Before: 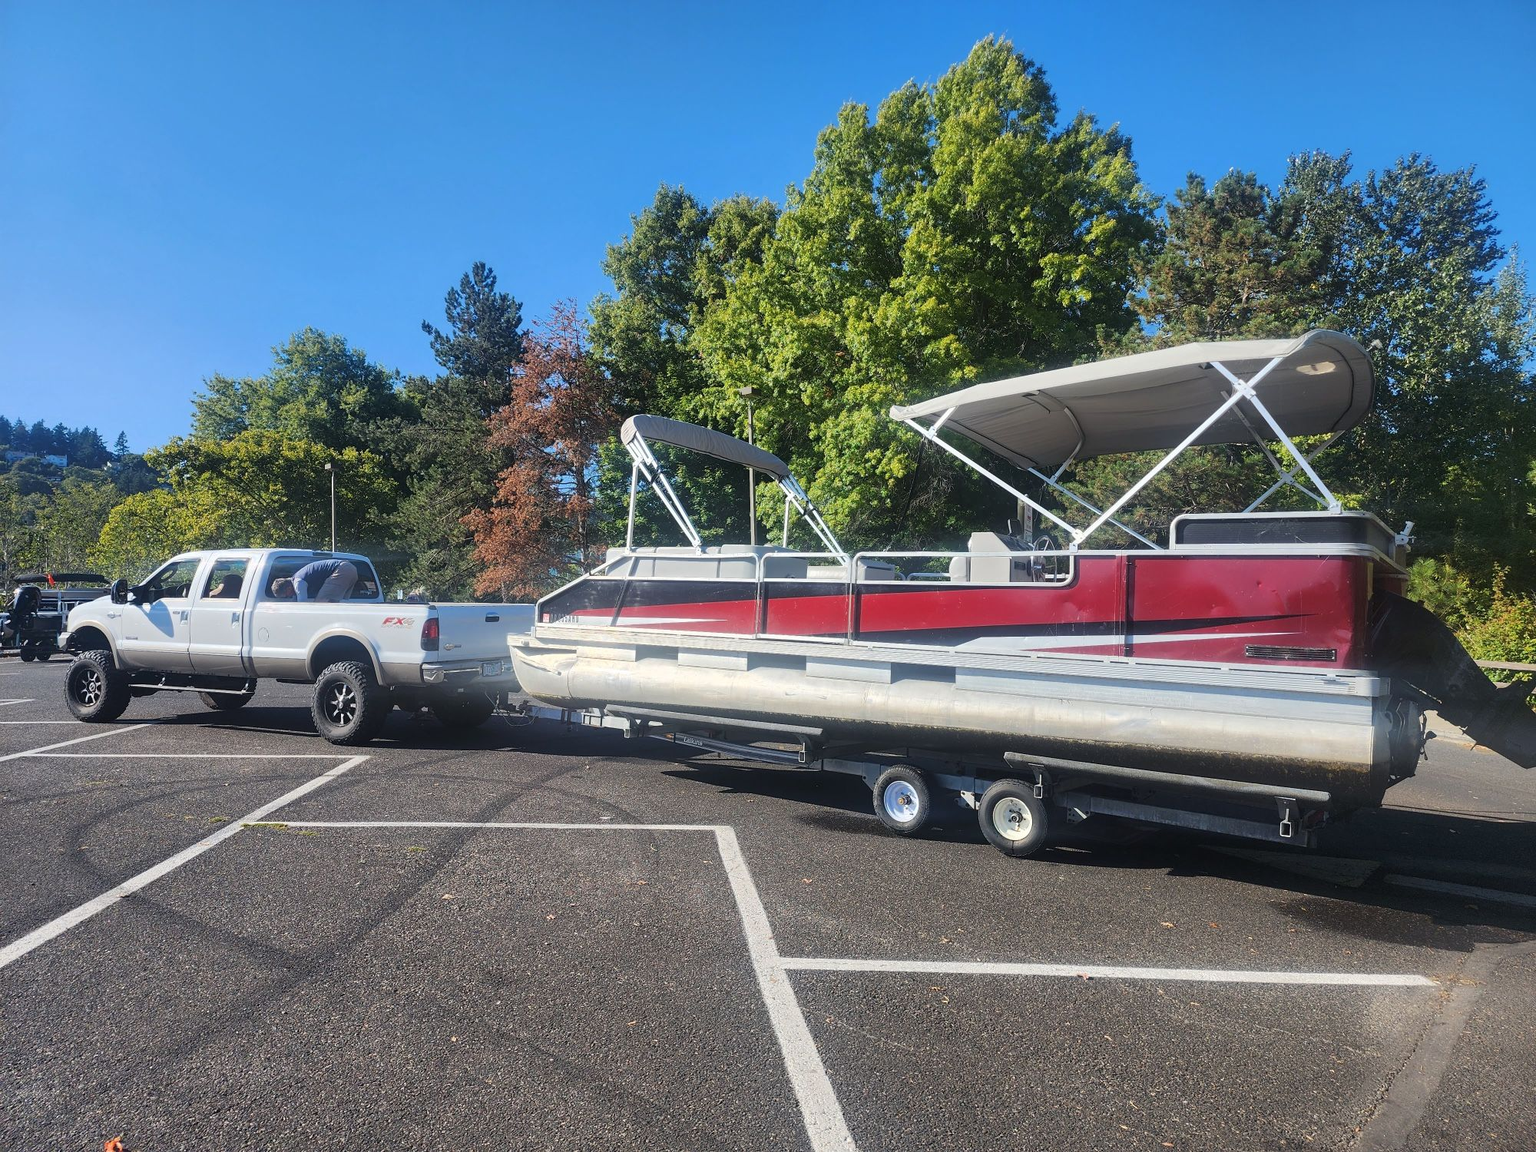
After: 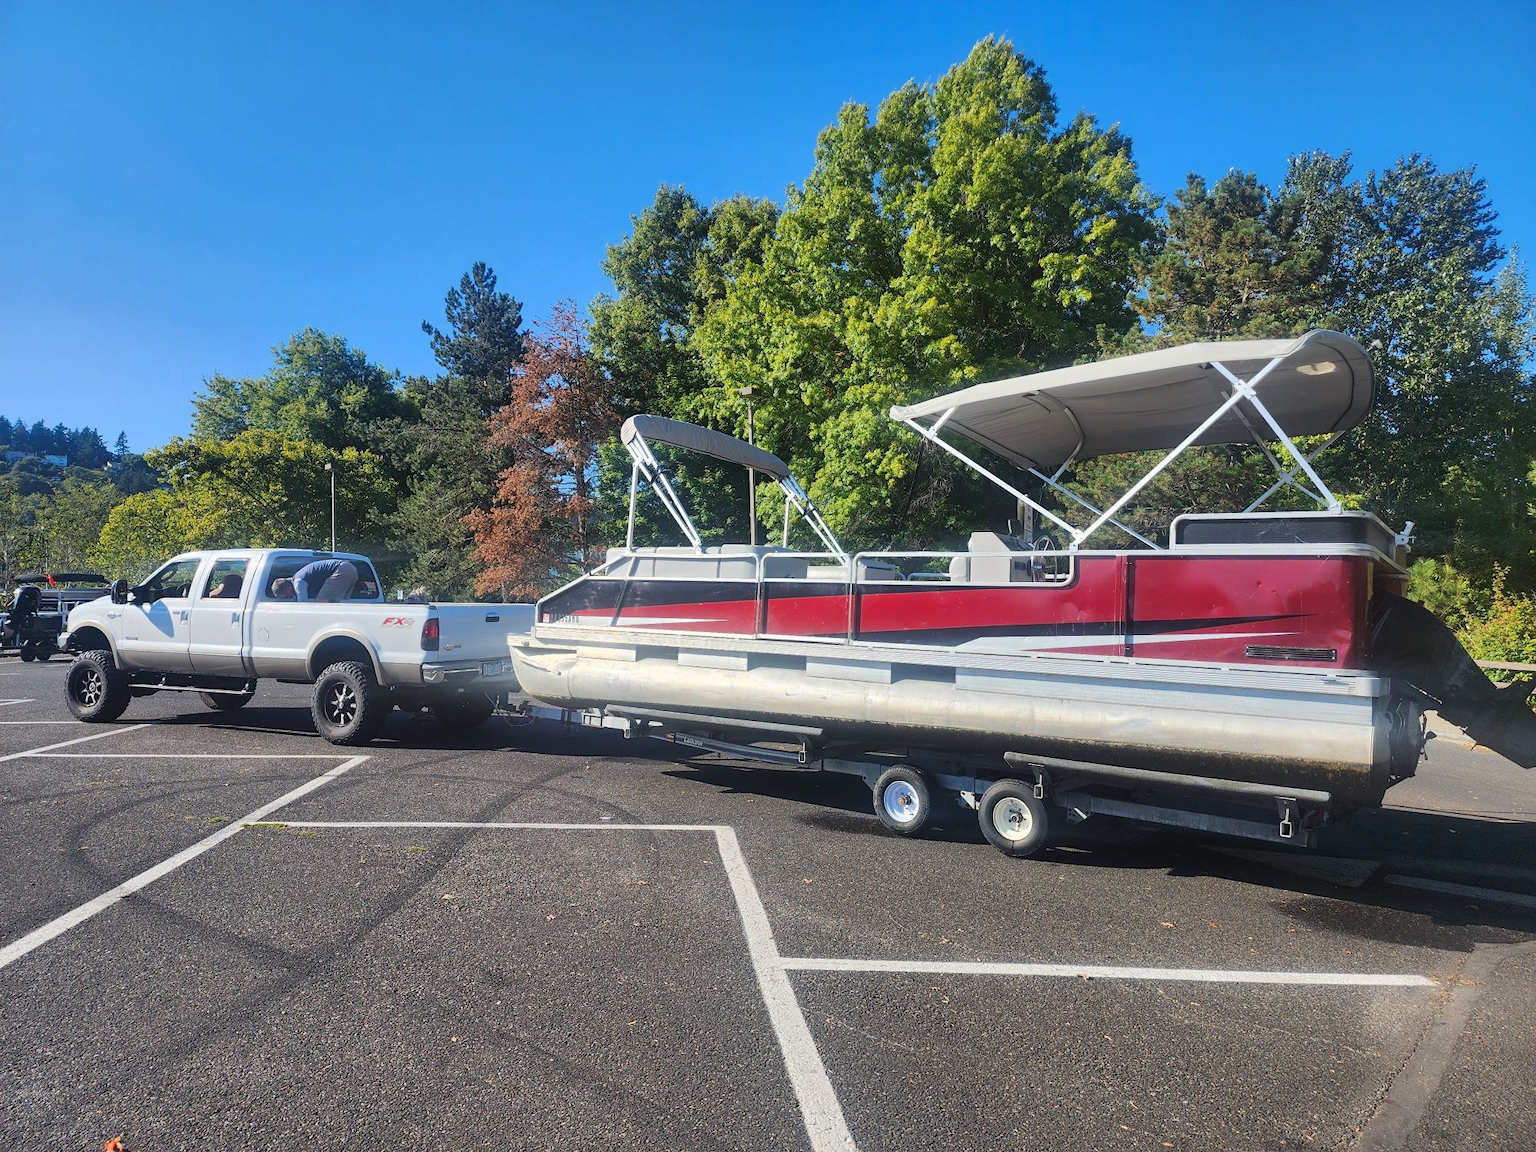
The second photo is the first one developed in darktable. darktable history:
shadows and highlights: highlights color adjustment 32.25%, soften with gaussian
contrast brightness saturation: contrast 0.038, saturation 0.072
base curve: curves: ch0 [(0, 0) (0.989, 0.992)], preserve colors none
